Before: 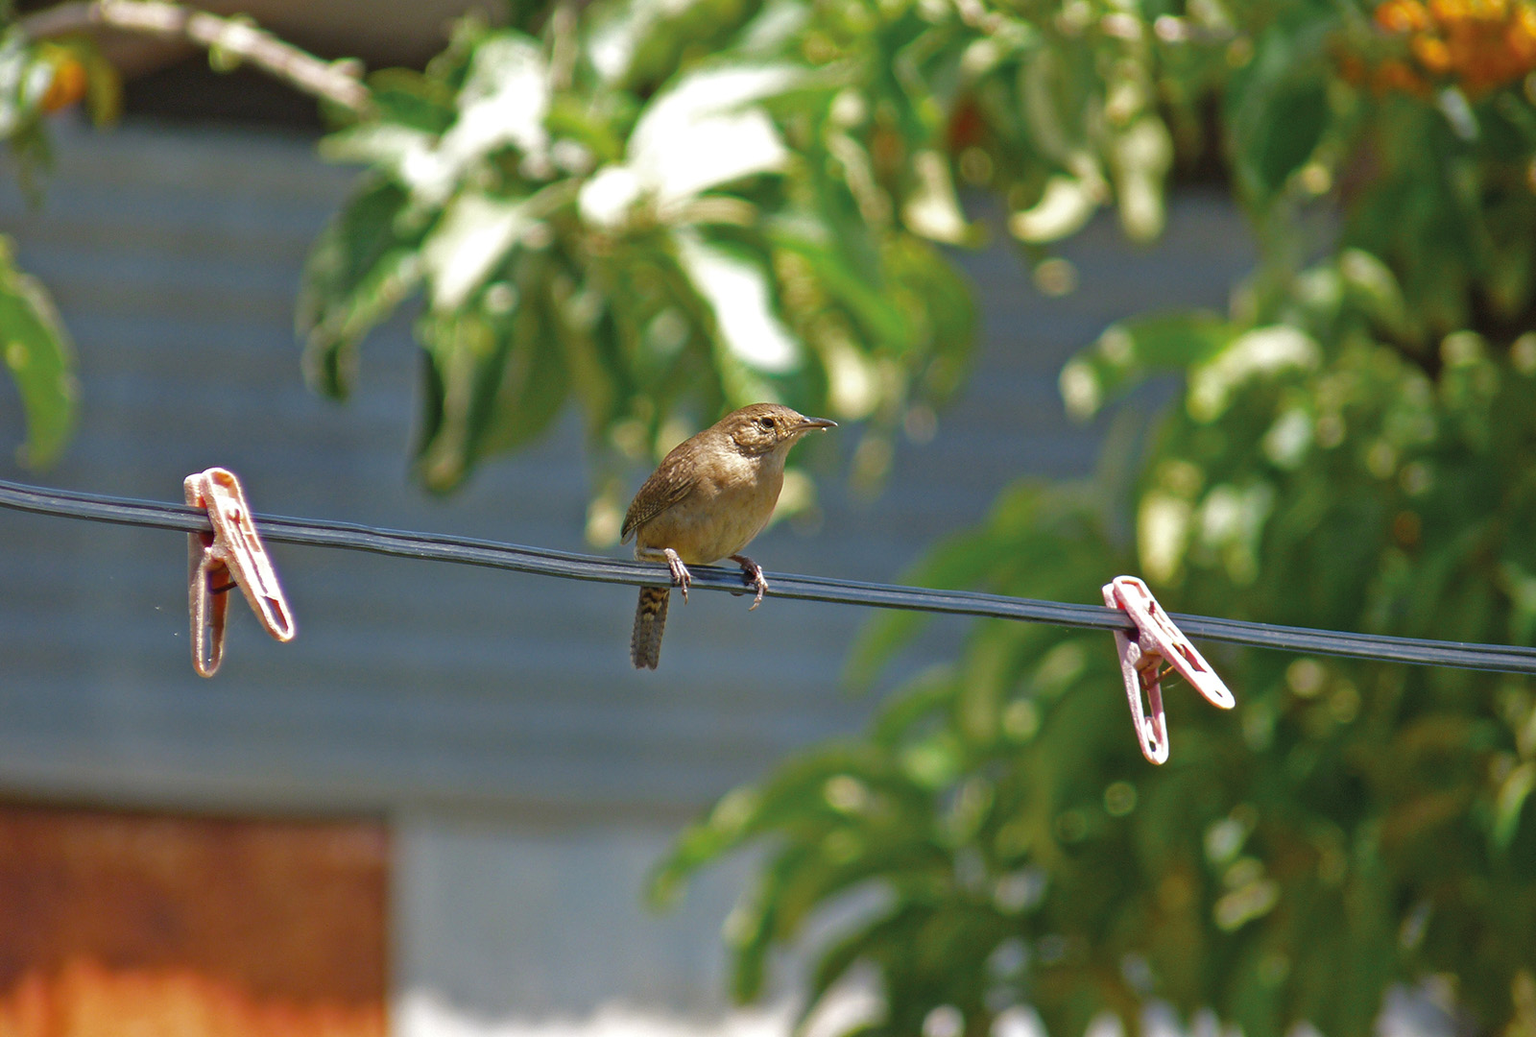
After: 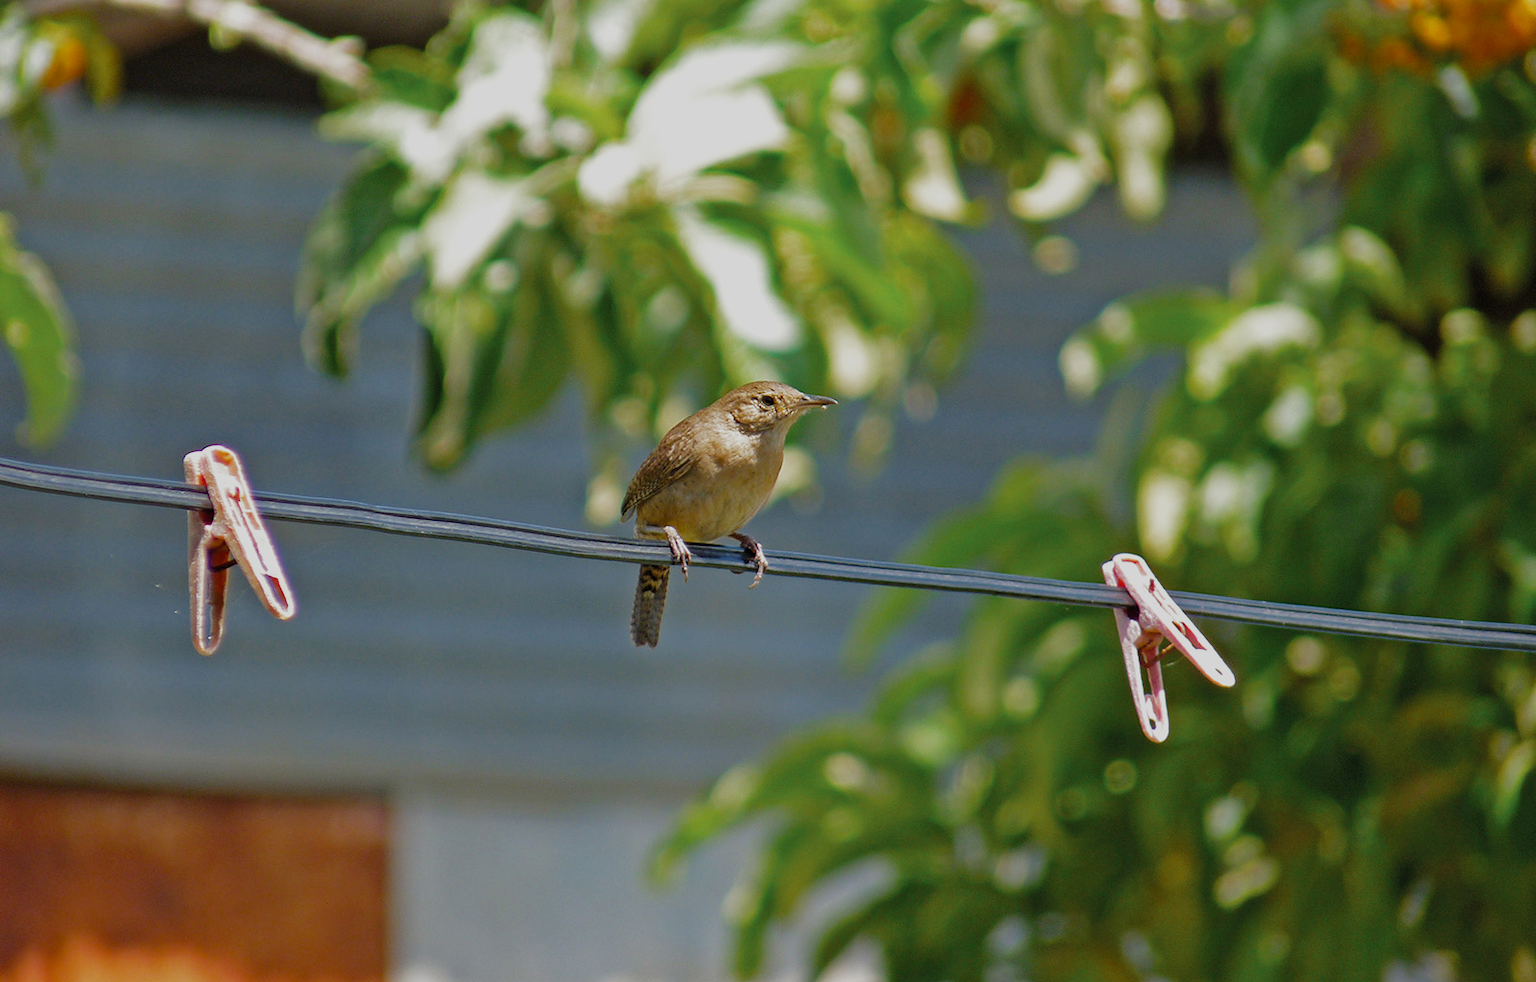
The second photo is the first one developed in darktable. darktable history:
filmic rgb: black relative exposure -7.99 EV, white relative exposure 4.02 EV, hardness 4.14, add noise in highlights 0.001, preserve chrominance no, color science v3 (2019), use custom middle-gray values true, contrast in highlights soft
crop and rotate: top 2.202%, bottom 3.014%
